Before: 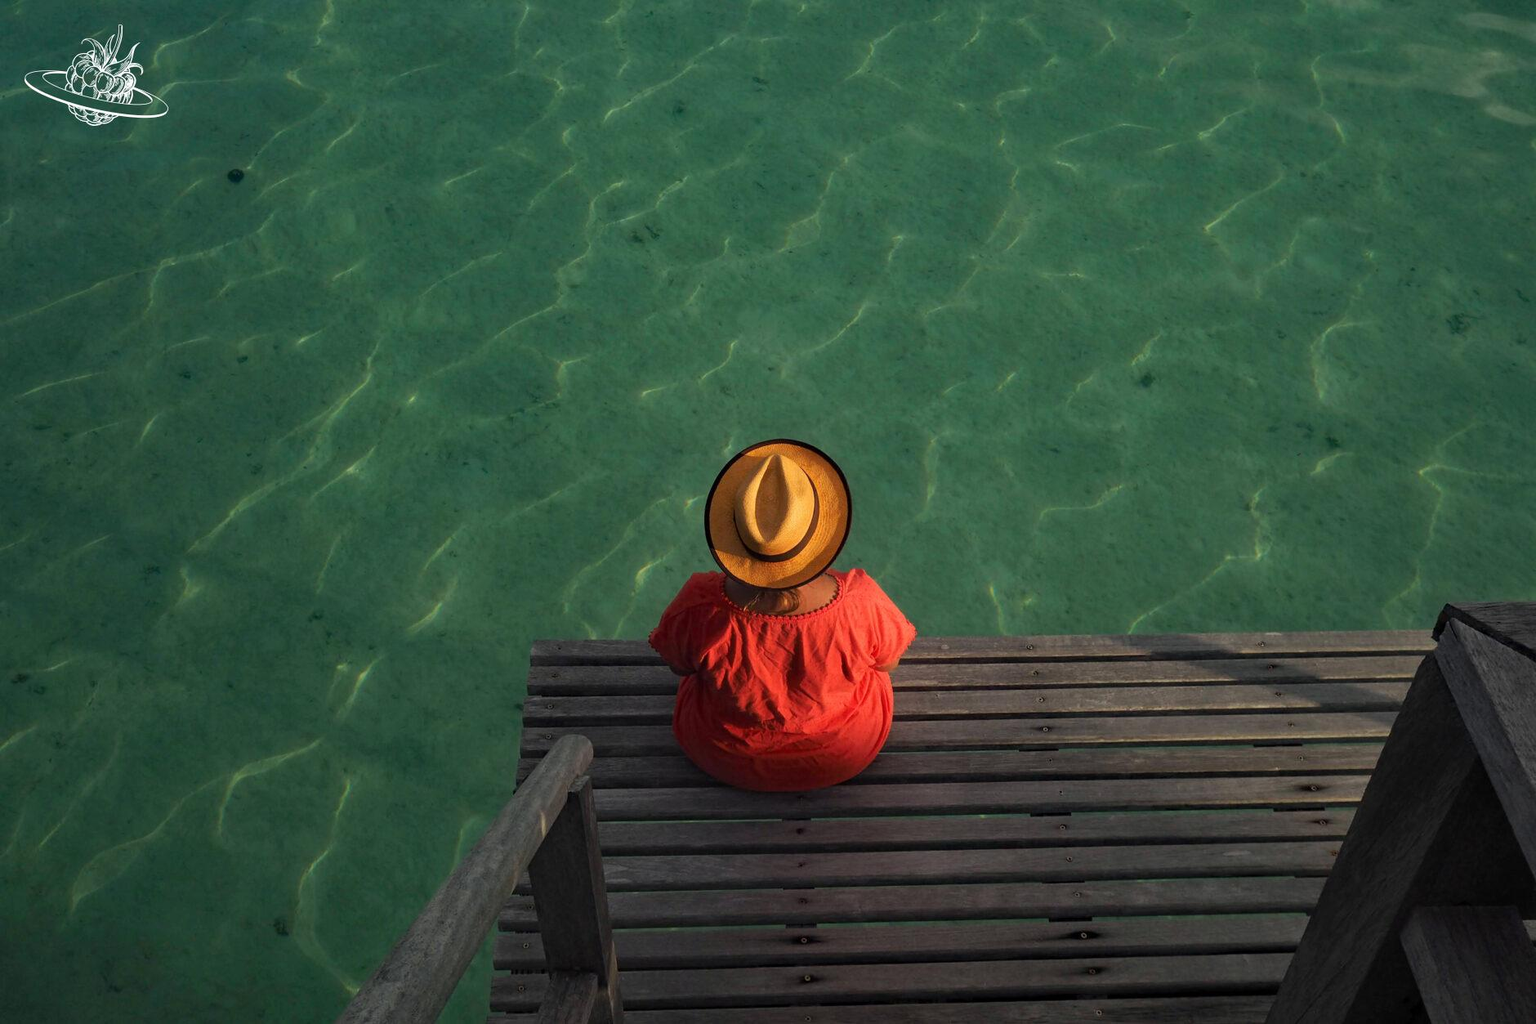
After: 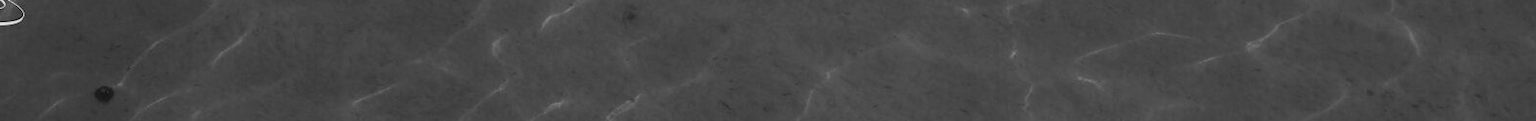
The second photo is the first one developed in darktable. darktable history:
color calibration: x 0.37, y 0.382, temperature 4313.32 K
crop and rotate: left 9.644%, top 9.491%, right 6.021%, bottom 80.509%
color zones: curves: ch0 [(0.002, 0.593) (0.143, 0.417) (0.285, 0.541) (0.455, 0.289) (0.608, 0.327) (0.727, 0.283) (0.869, 0.571) (1, 0.603)]; ch1 [(0, 0) (0.143, 0) (0.286, 0) (0.429, 0) (0.571, 0) (0.714, 0) (0.857, 0)]
